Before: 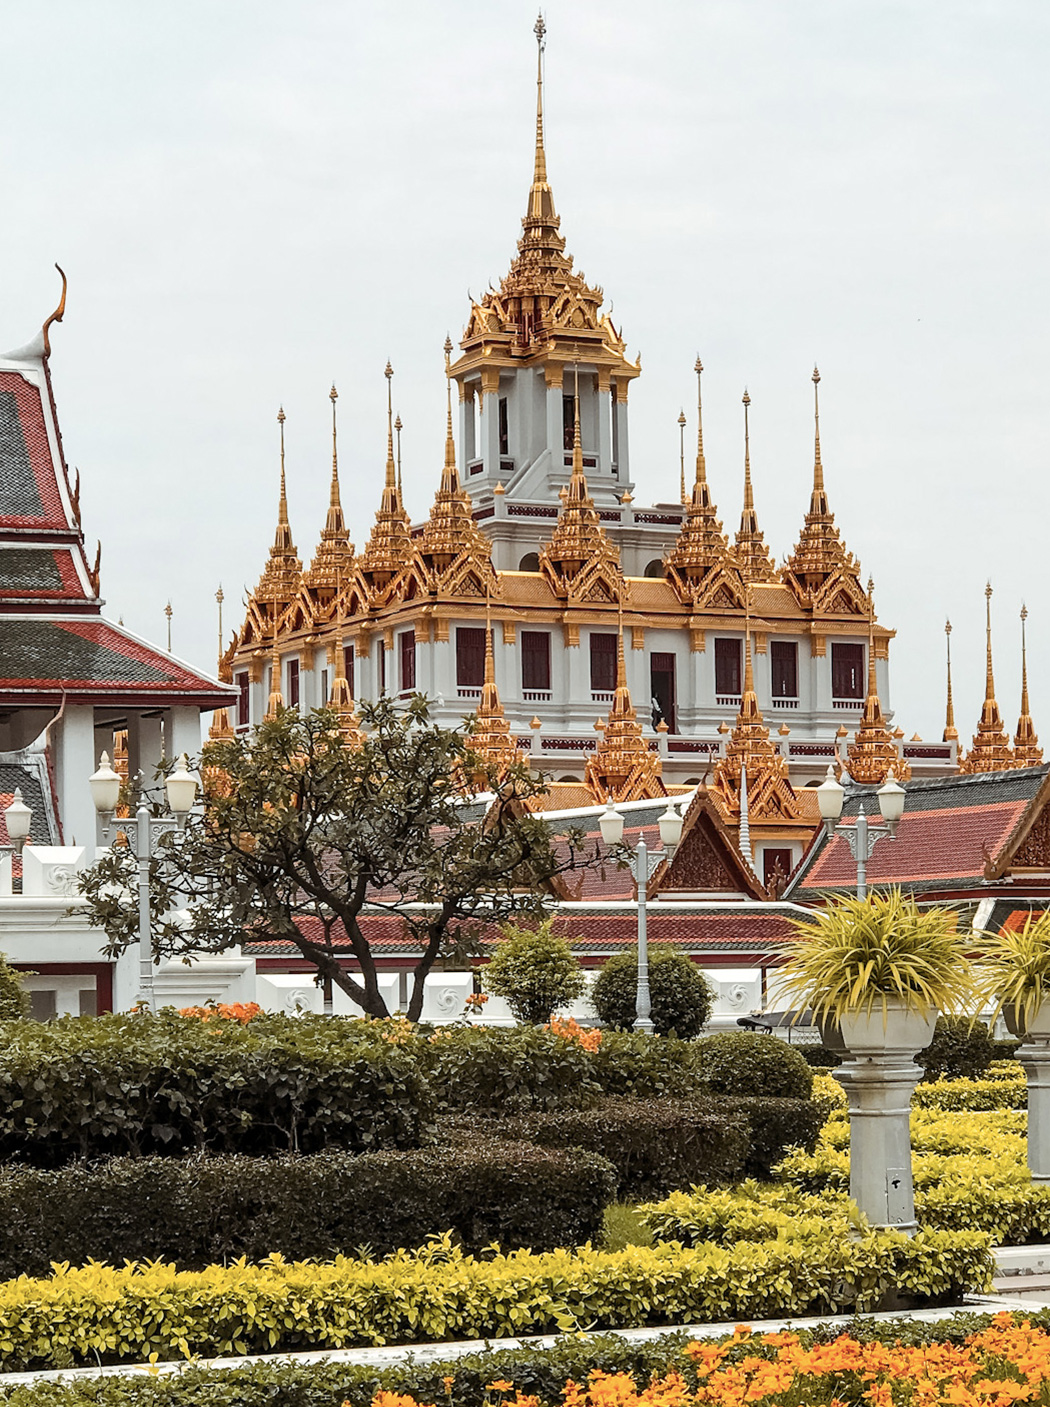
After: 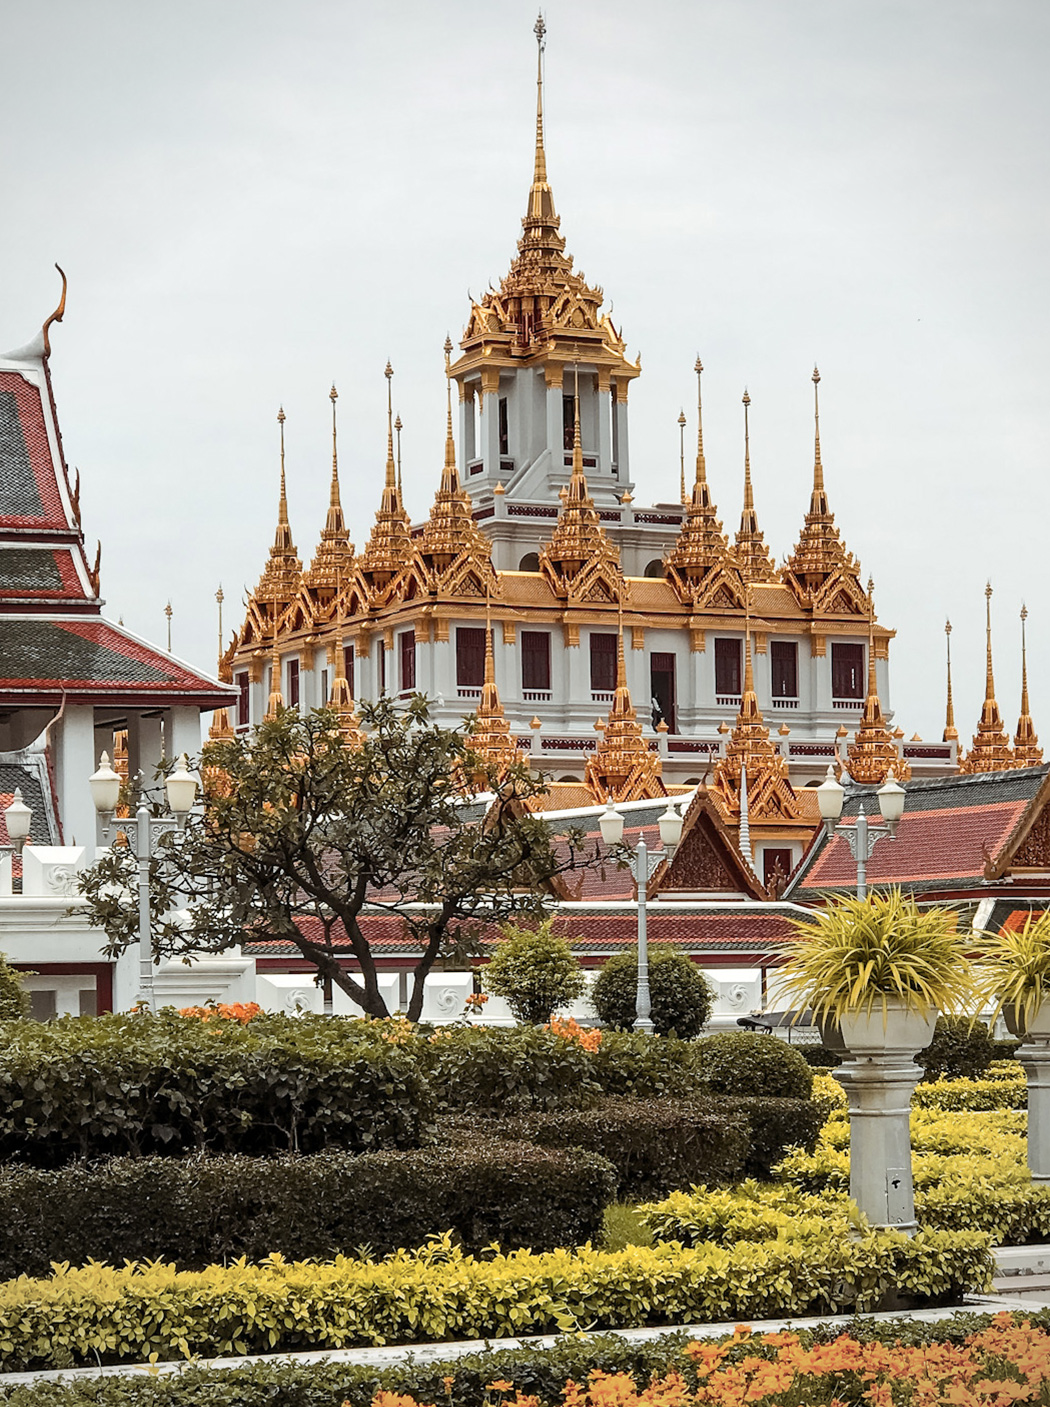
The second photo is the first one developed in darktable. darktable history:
vignetting: brightness -0.396, saturation -0.294
